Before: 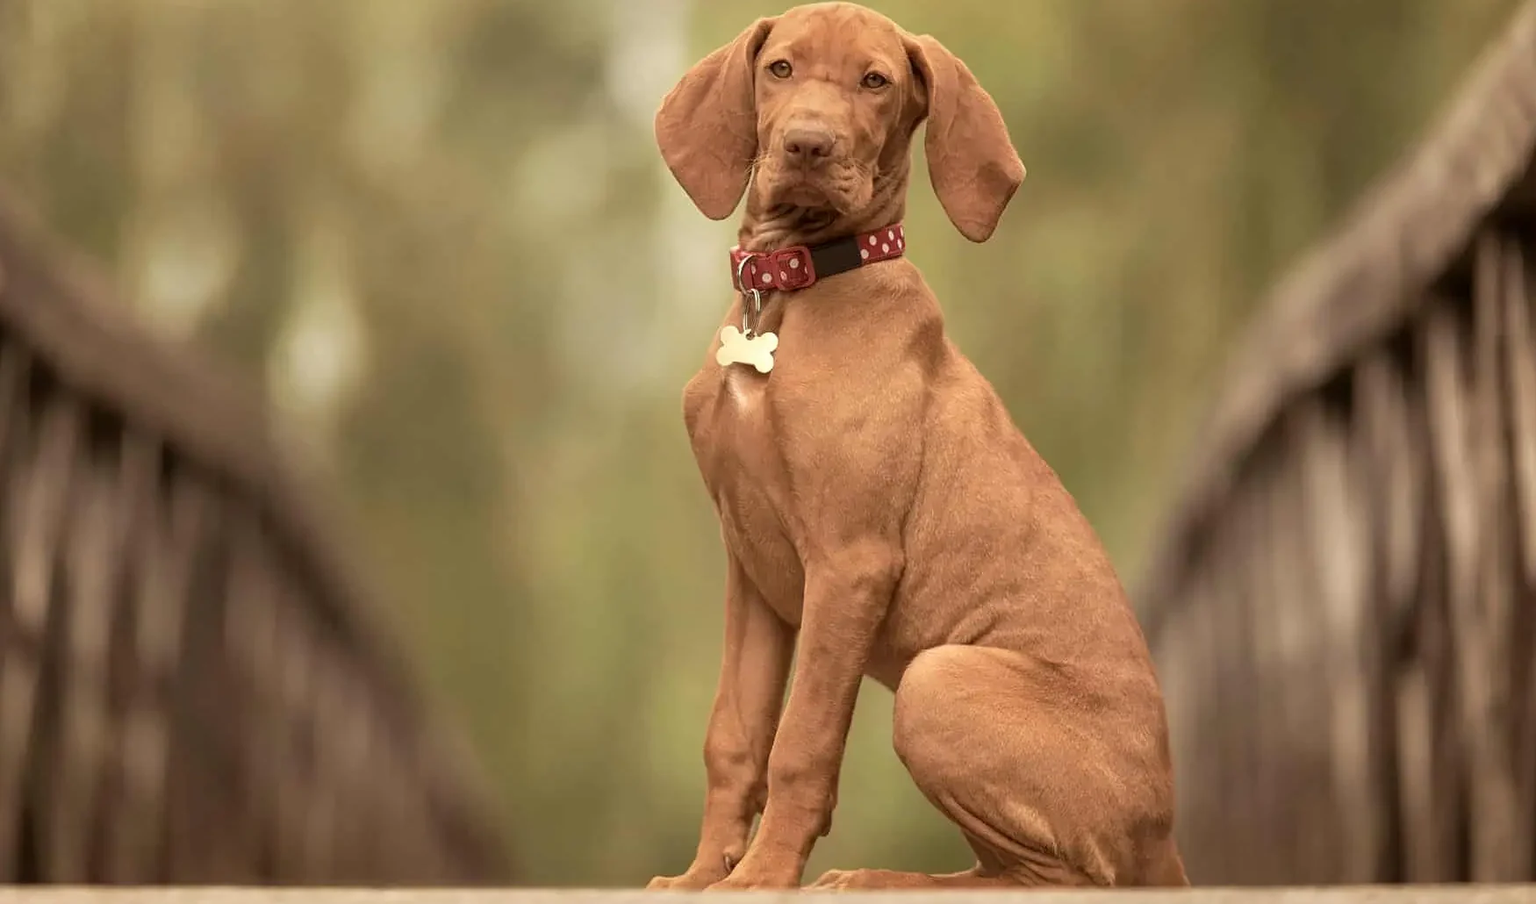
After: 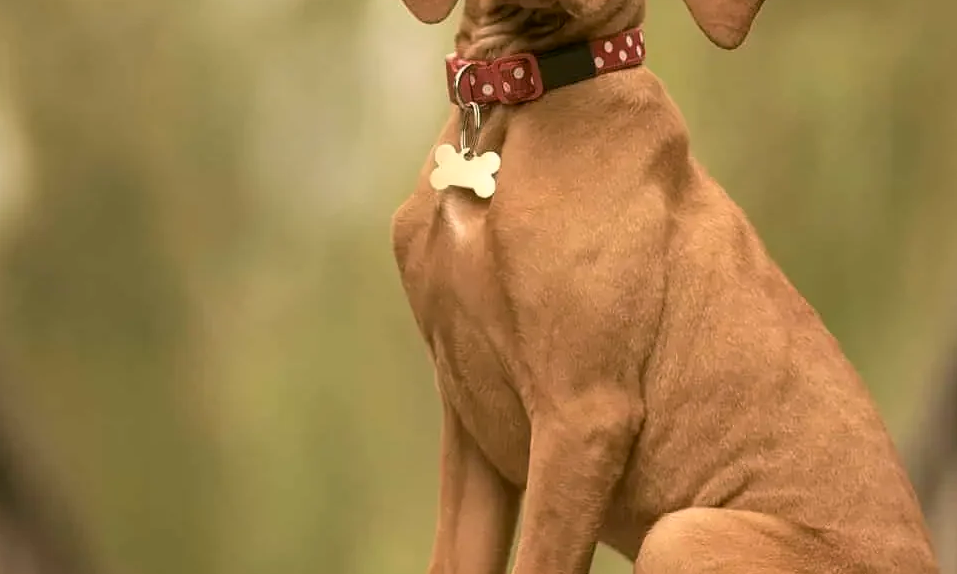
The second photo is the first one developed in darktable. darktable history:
crop and rotate: left 22.113%, top 22.06%, right 23.15%, bottom 22.131%
color correction: highlights a* 4.62, highlights b* 4.92, shadows a* -7.29, shadows b* 4.61
